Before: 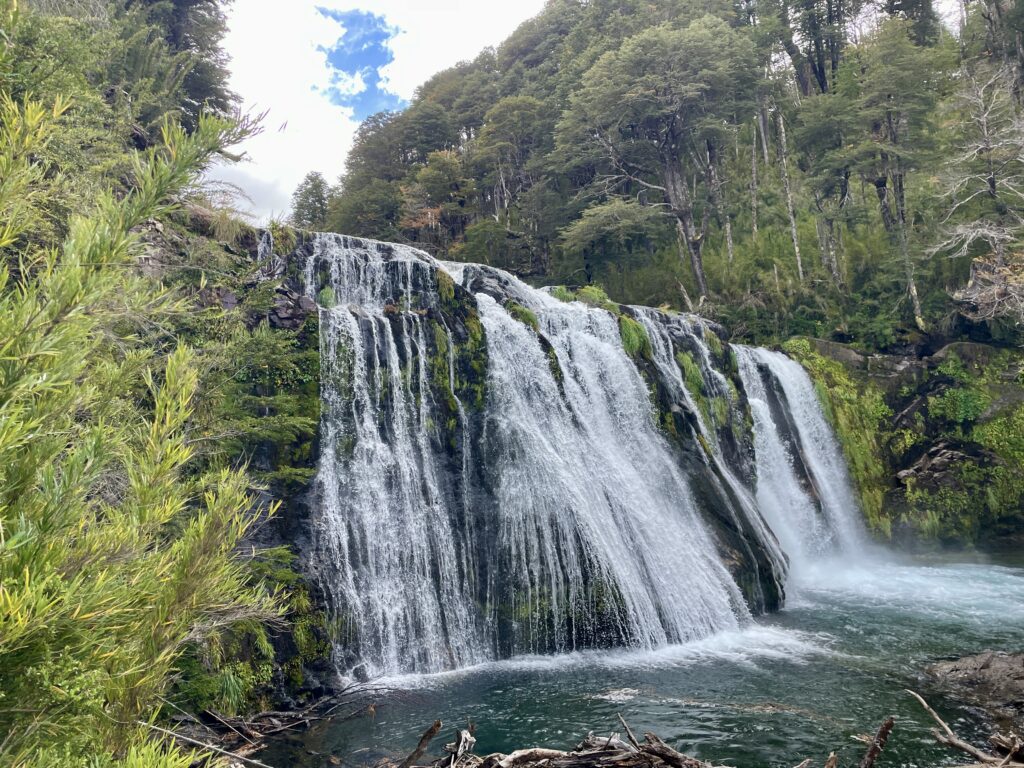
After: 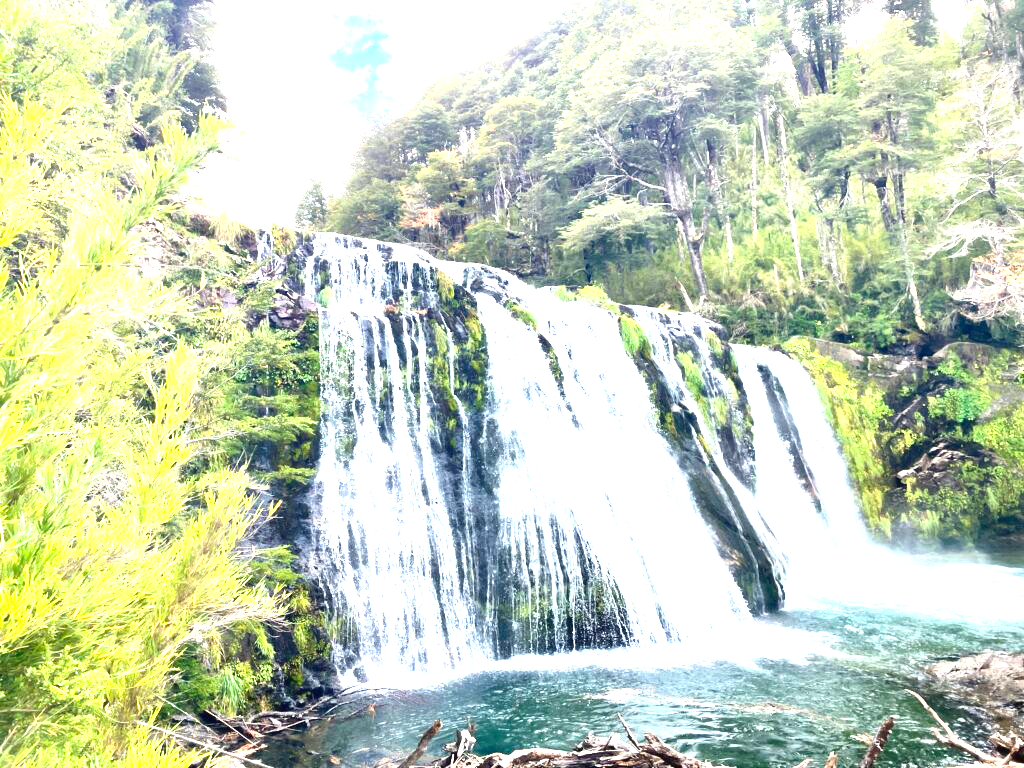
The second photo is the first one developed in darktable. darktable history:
contrast brightness saturation: contrast 0.151, brightness 0.044
contrast equalizer: y [[0.502, 0.505, 0.512, 0.529, 0.564, 0.588], [0.5 ×6], [0.502, 0.505, 0.512, 0.529, 0.564, 0.588], [0, 0.001, 0.001, 0.004, 0.008, 0.011], [0, 0.001, 0.001, 0.004, 0.008, 0.011]], mix -0.986
shadows and highlights: shadows 30.98, highlights 1.24, soften with gaussian
local contrast: mode bilateral grid, contrast 50, coarseness 50, detail 150%, midtone range 0.2
exposure: black level correction 0, exposure 2.14 EV, compensate exposure bias true, compensate highlight preservation false
